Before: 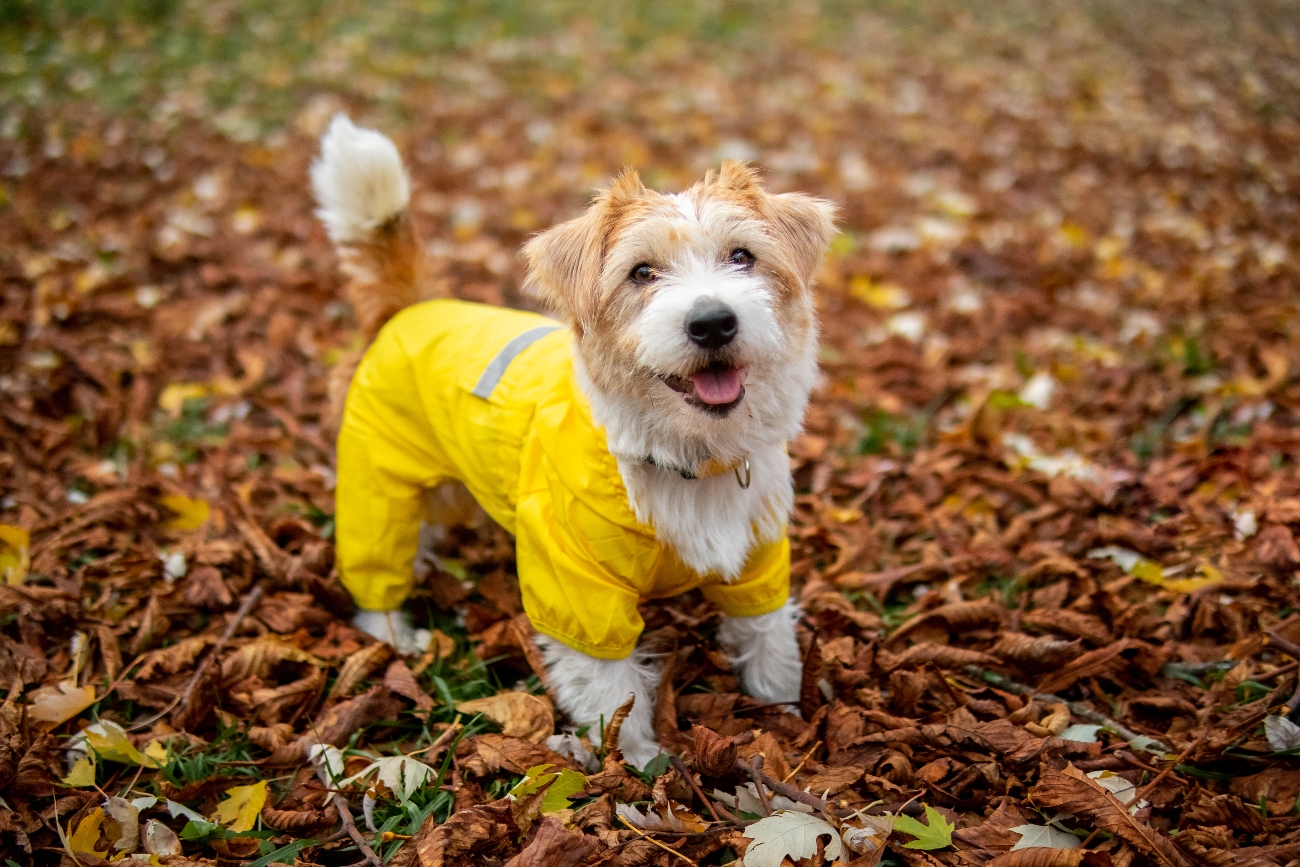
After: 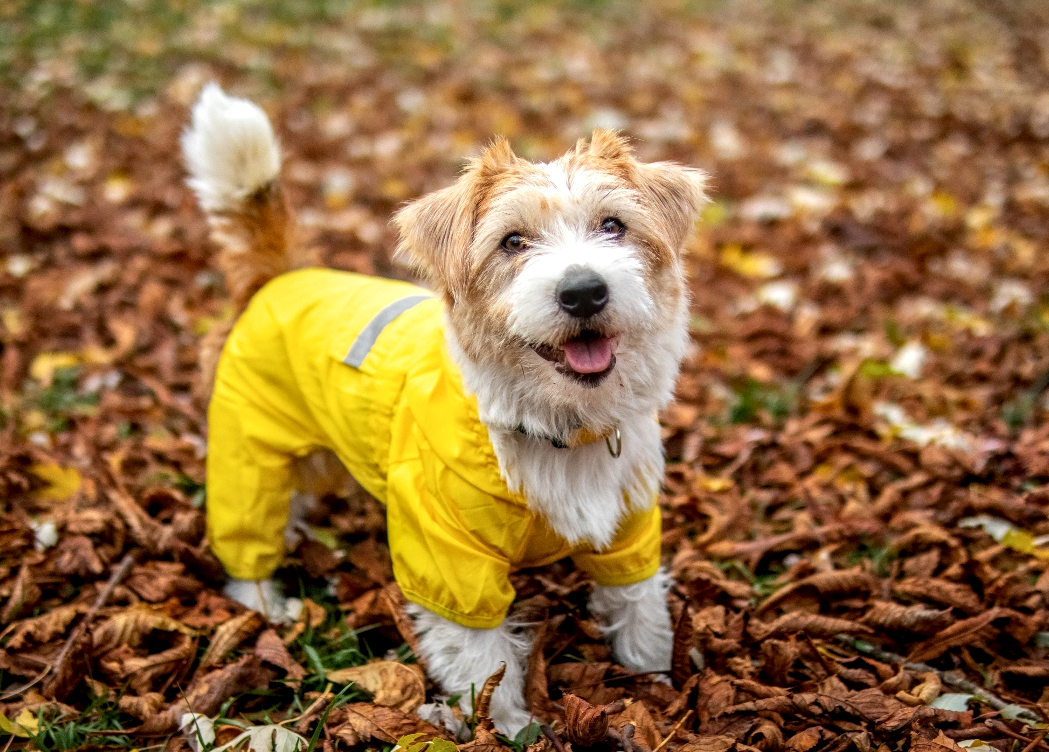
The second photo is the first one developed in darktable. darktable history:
crop: left 9.947%, top 3.659%, right 9.286%, bottom 9.541%
local contrast: highlights 61%, detail 143%, midtone range 0.429
